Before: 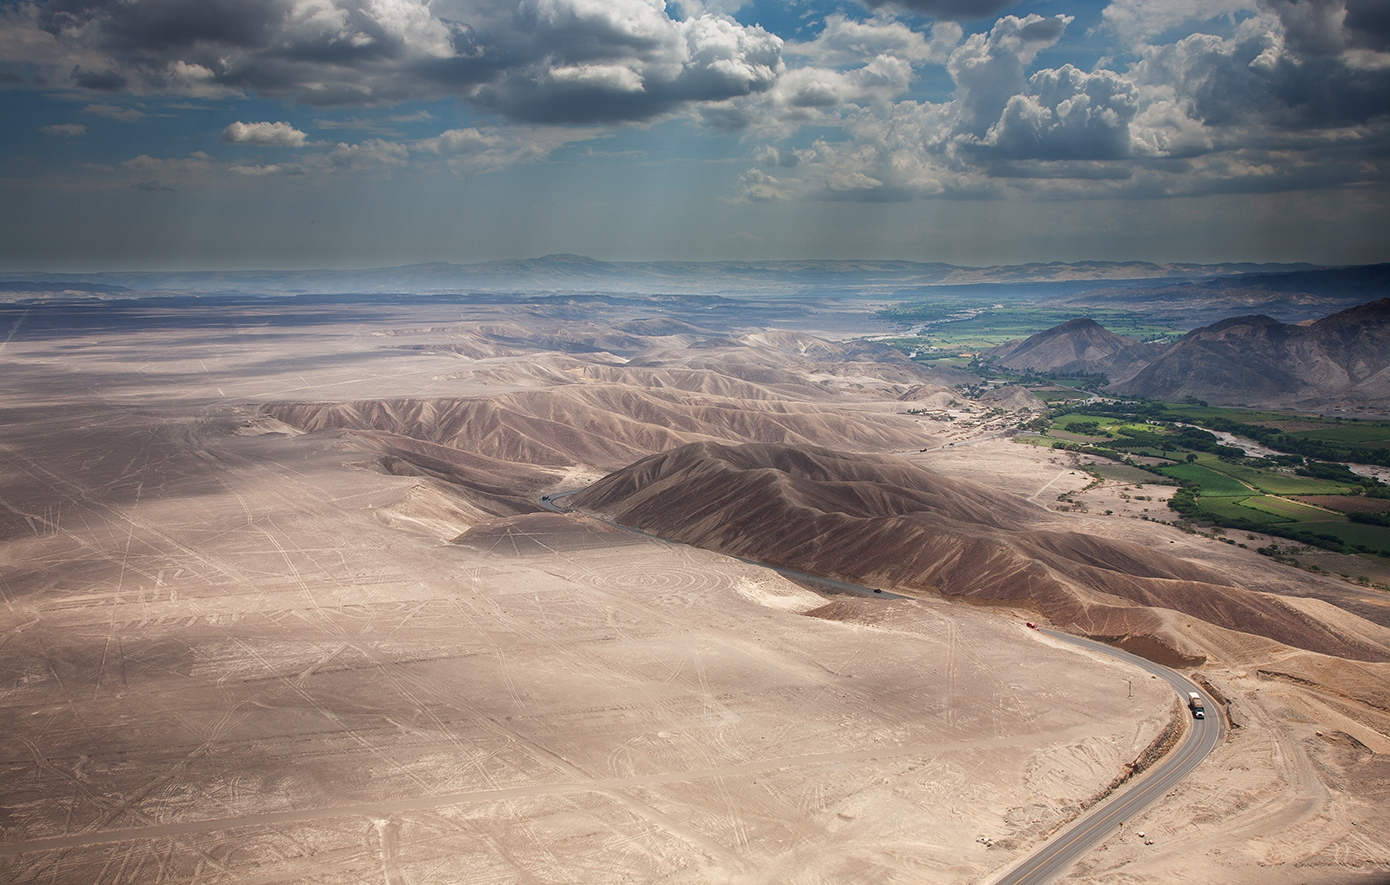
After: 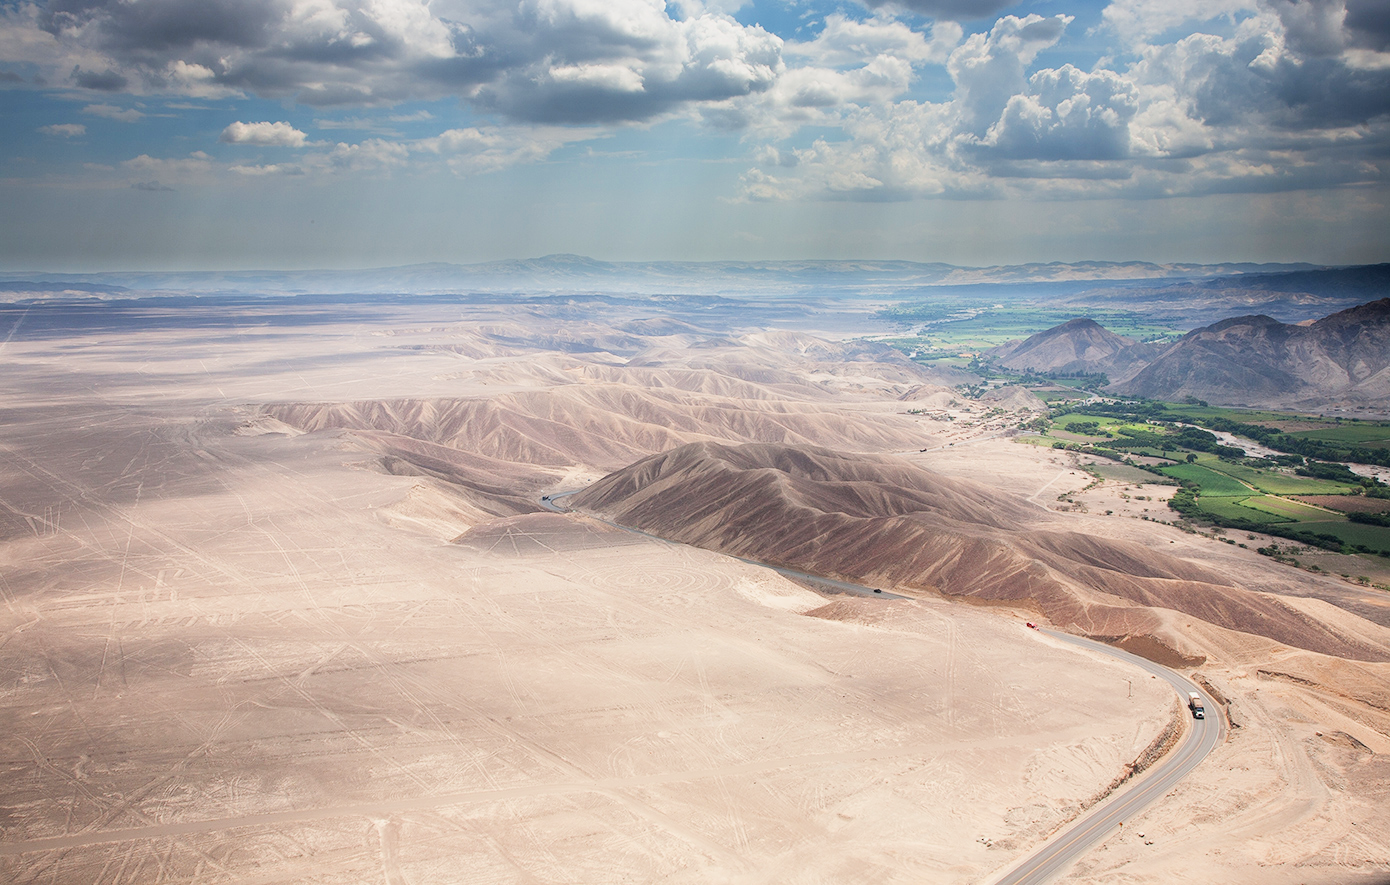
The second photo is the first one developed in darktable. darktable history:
exposure: black level correction 0, exposure 1.199 EV, compensate exposure bias true, compensate highlight preservation false
filmic rgb: black relative exposure -7.65 EV, white relative exposure 4.56 EV, hardness 3.61
